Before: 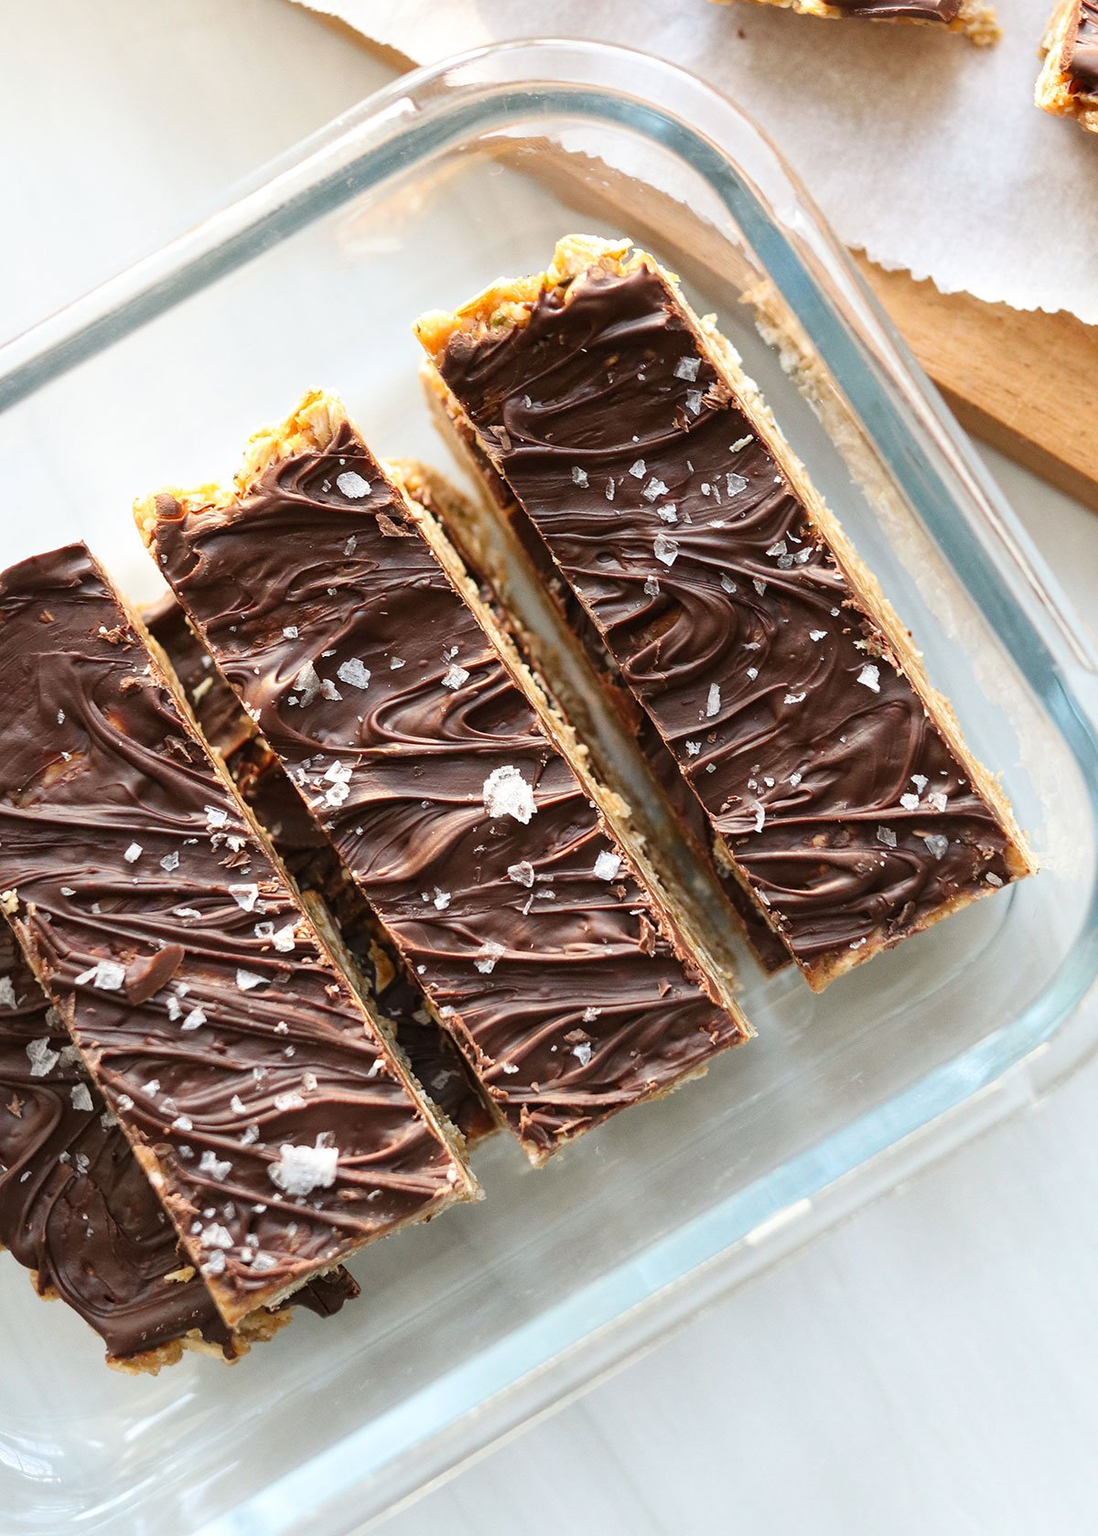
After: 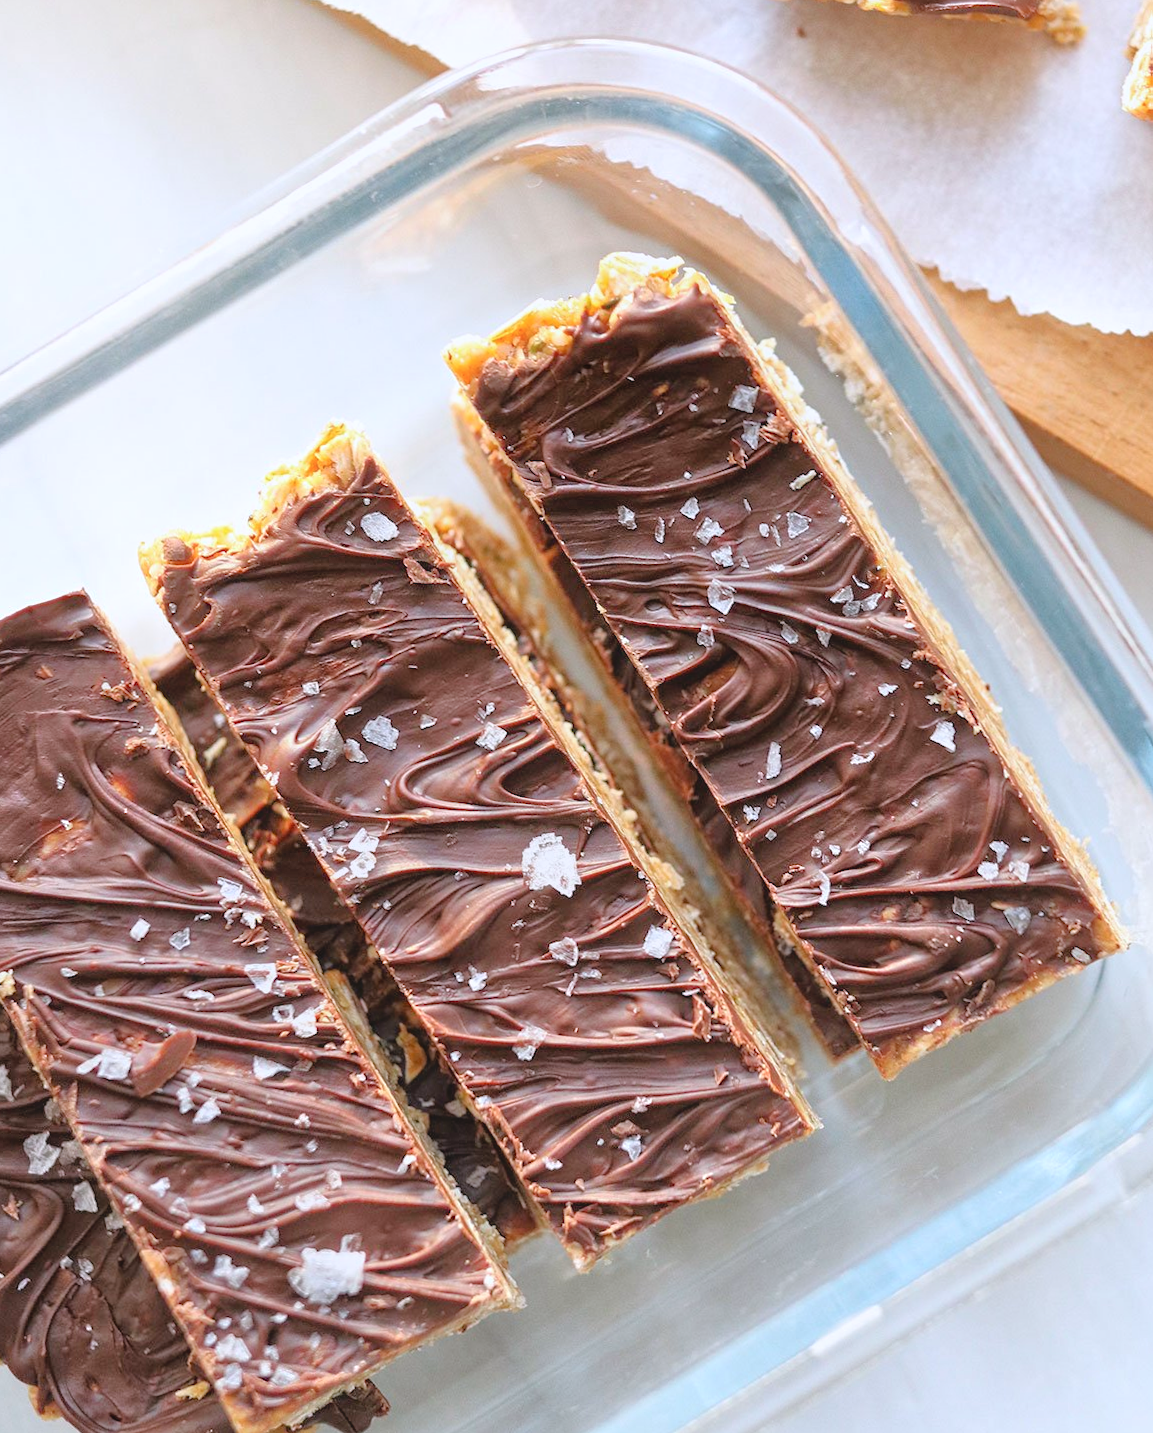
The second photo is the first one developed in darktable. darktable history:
tone equalizer: -7 EV 0.15 EV, -6 EV 0.6 EV, -5 EV 1.15 EV, -4 EV 1.33 EV, -3 EV 1.15 EV, -2 EV 0.6 EV, -1 EV 0.15 EV, mask exposure compensation -0.5 EV
crop and rotate: angle 0.2°, left 0.275%, right 3.127%, bottom 14.18%
contrast equalizer: y [[0.439, 0.44, 0.442, 0.457, 0.493, 0.498], [0.5 ×6], [0.5 ×6], [0 ×6], [0 ×6]], mix 0.76
color calibration: illuminant as shot in camera, x 0.358, y 0.373, temperature 4628.91 K
